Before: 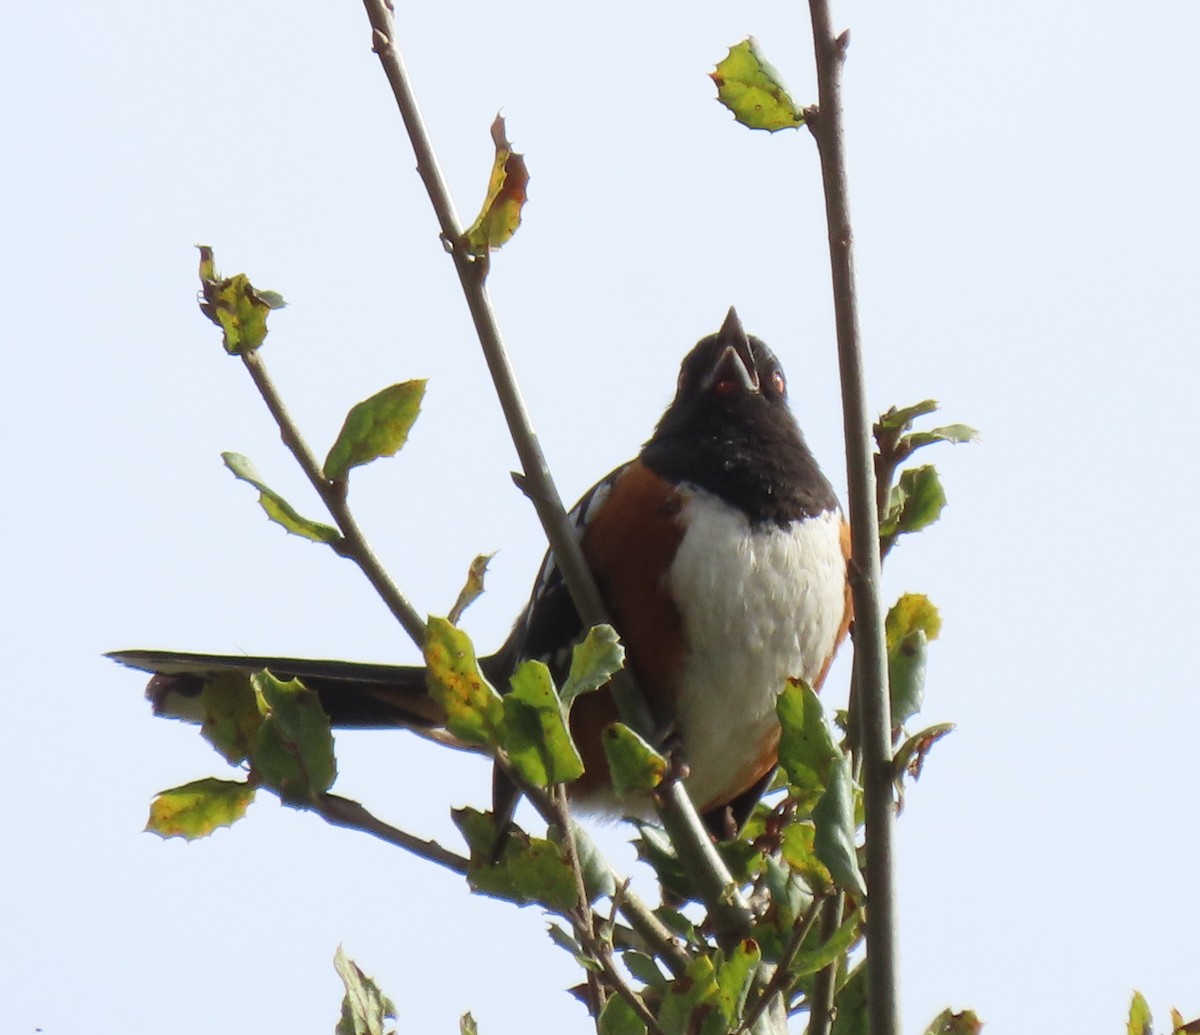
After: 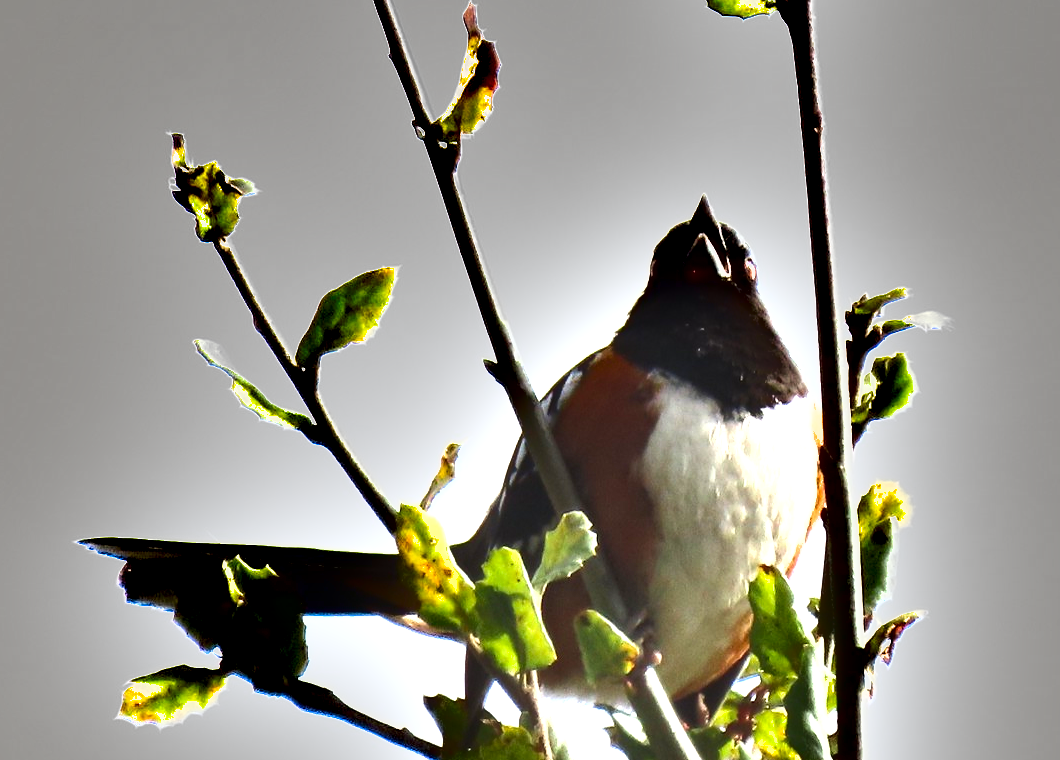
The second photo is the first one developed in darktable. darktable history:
crop and rotate: left 2.374%, top 11.003%, right 9.254%, bottom 15.533%
exposure: black level correction 0, exposure 1.709 EV, compensate exposure bias true, compensate highlight preservation false
shadows and highlights: shadows 22.8, highlights -49.16, soften with gaussian
